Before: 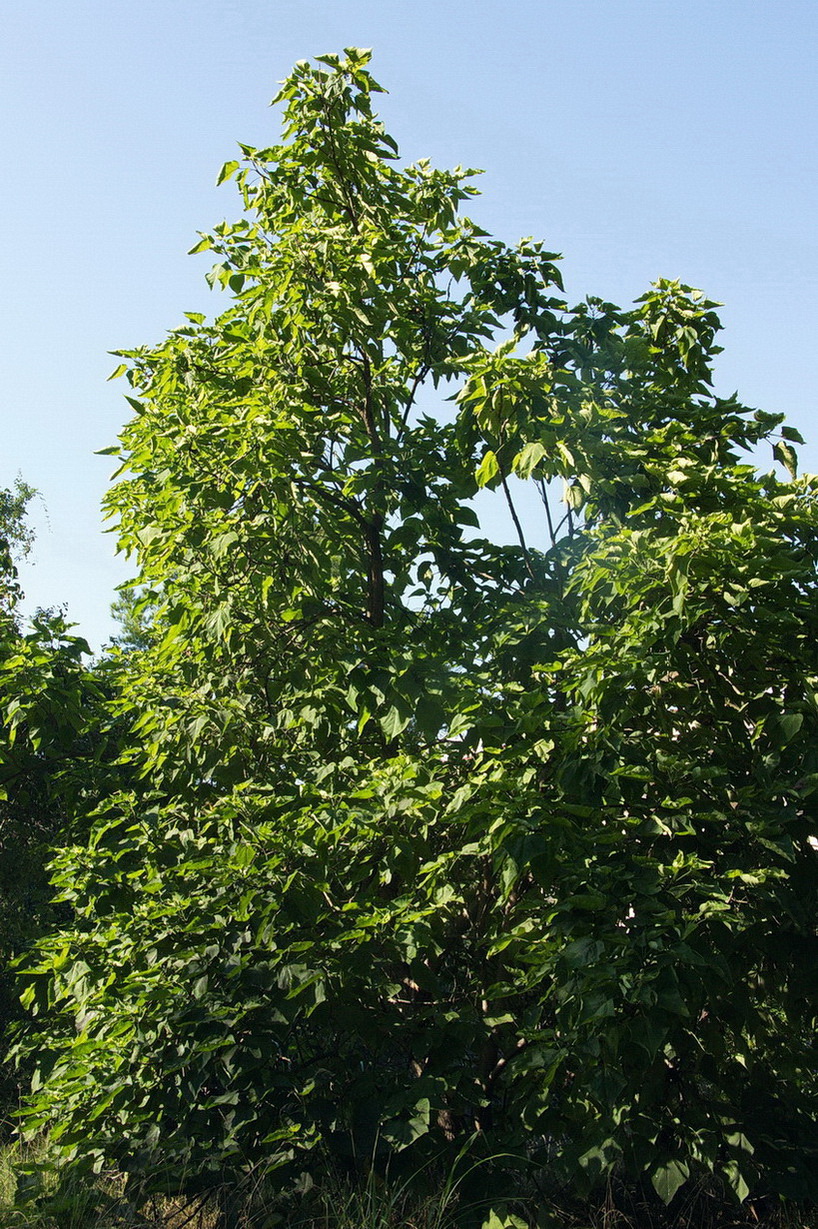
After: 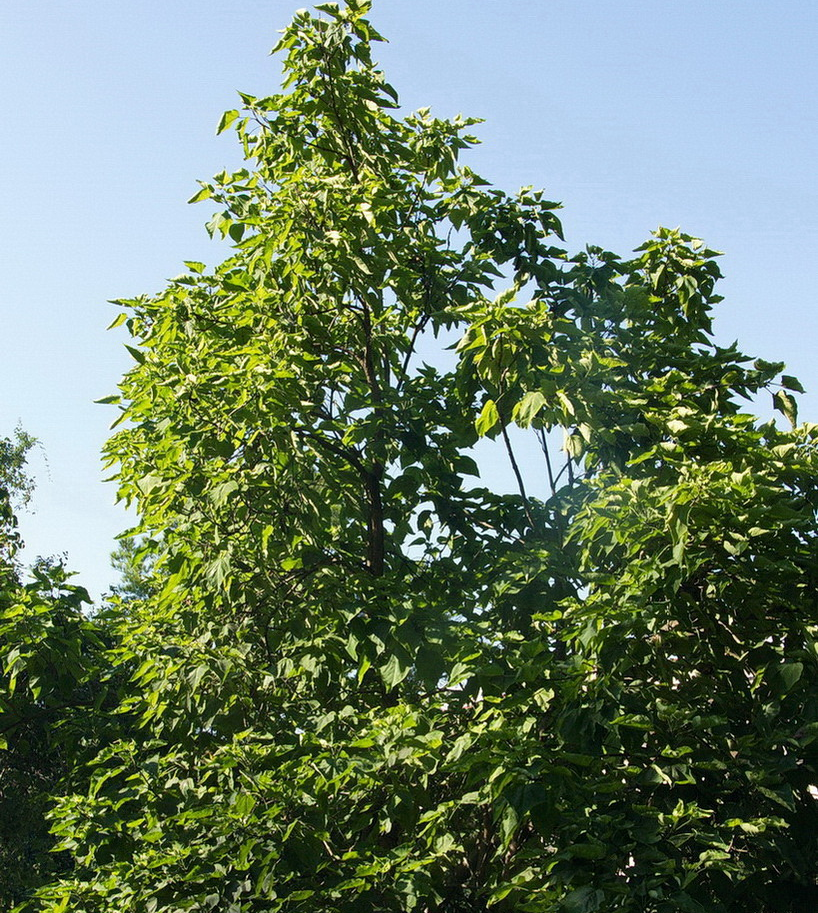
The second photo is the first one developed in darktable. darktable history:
exposure: black level correction 0.001, compensate highlight preservation false
crop: top 4.185%, bottom 21.466%
